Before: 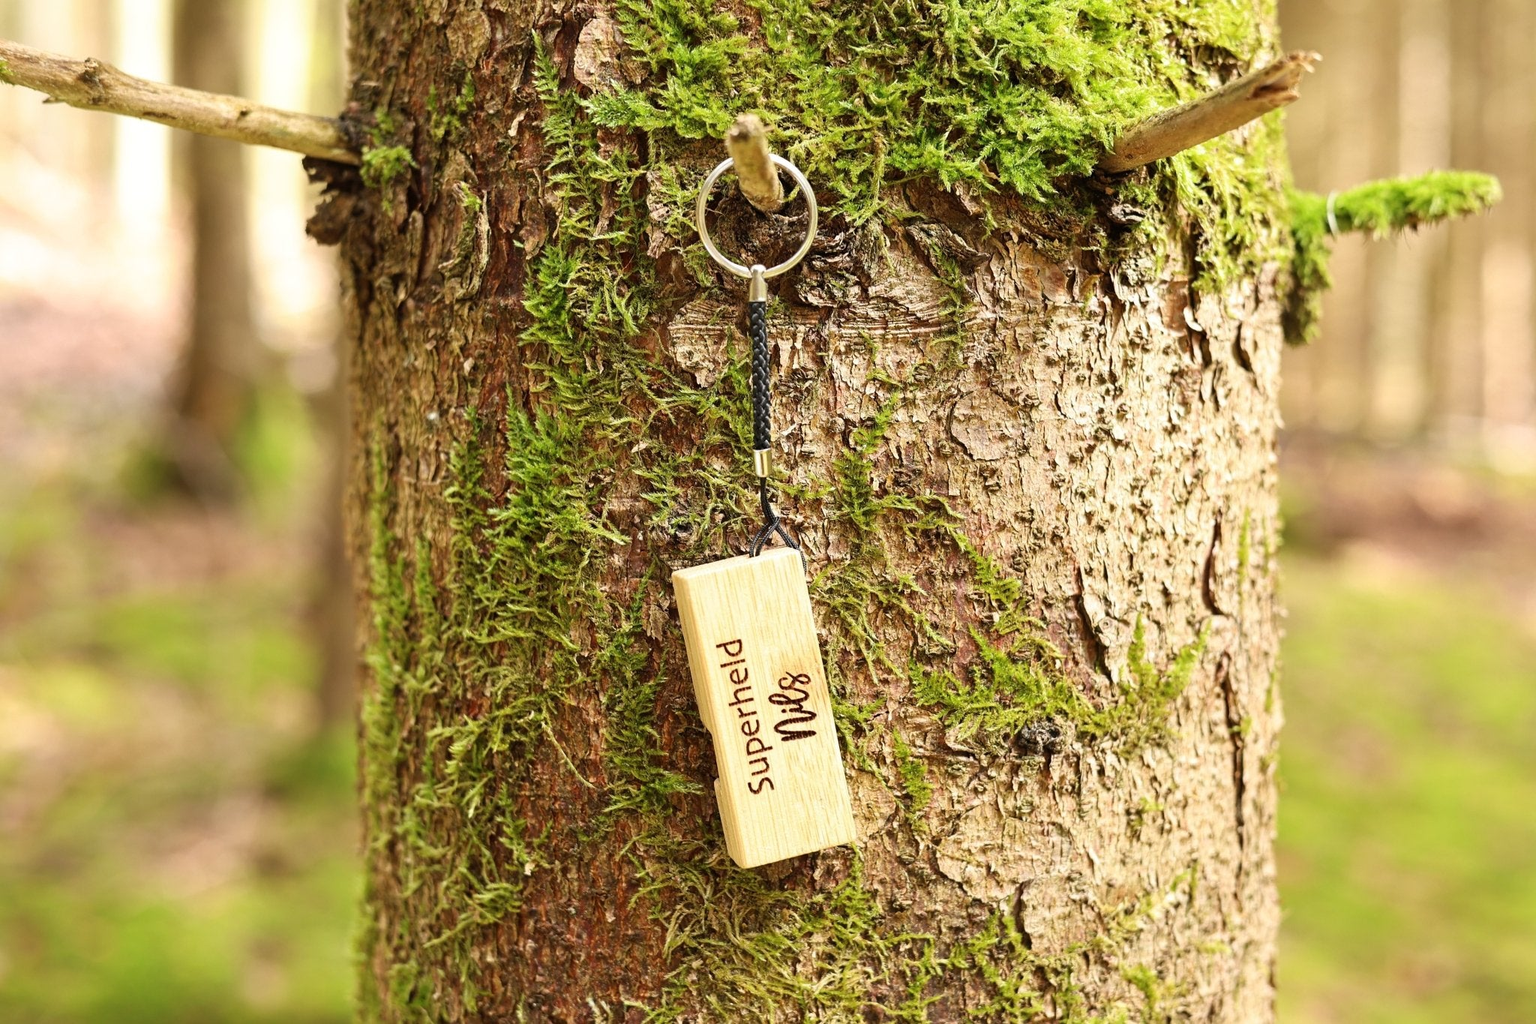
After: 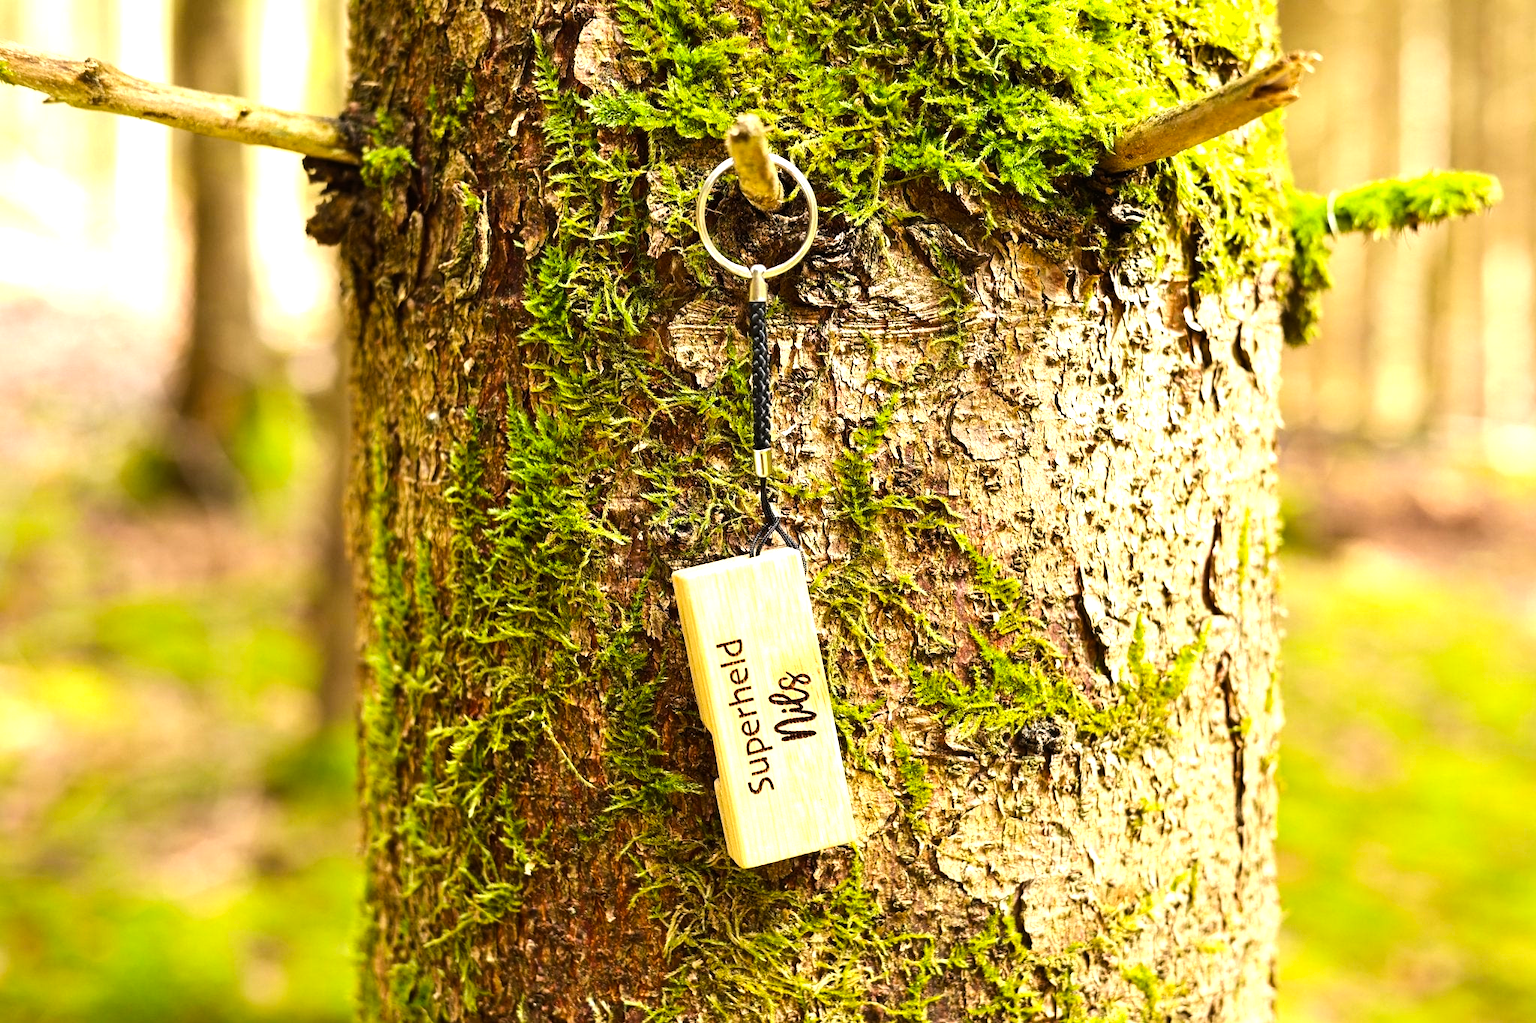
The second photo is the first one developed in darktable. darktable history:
color balance rgb: perceptual saturation grading › global saturation 20%, global vibrance 20%
tone equalizer: -8 EV -0.75 EV, -7 EV -0.7 EV, -6 EV -0.6 EV, -5 EV -0.4 EV, -3 EV 0.4 EV, -2 EV 0.6 EV, -1 EV 0.7 EV, +0 EV 0.75 EV, edges refinement/feathering 500, mask exposure compensation -1.57 EV, preserve details no
